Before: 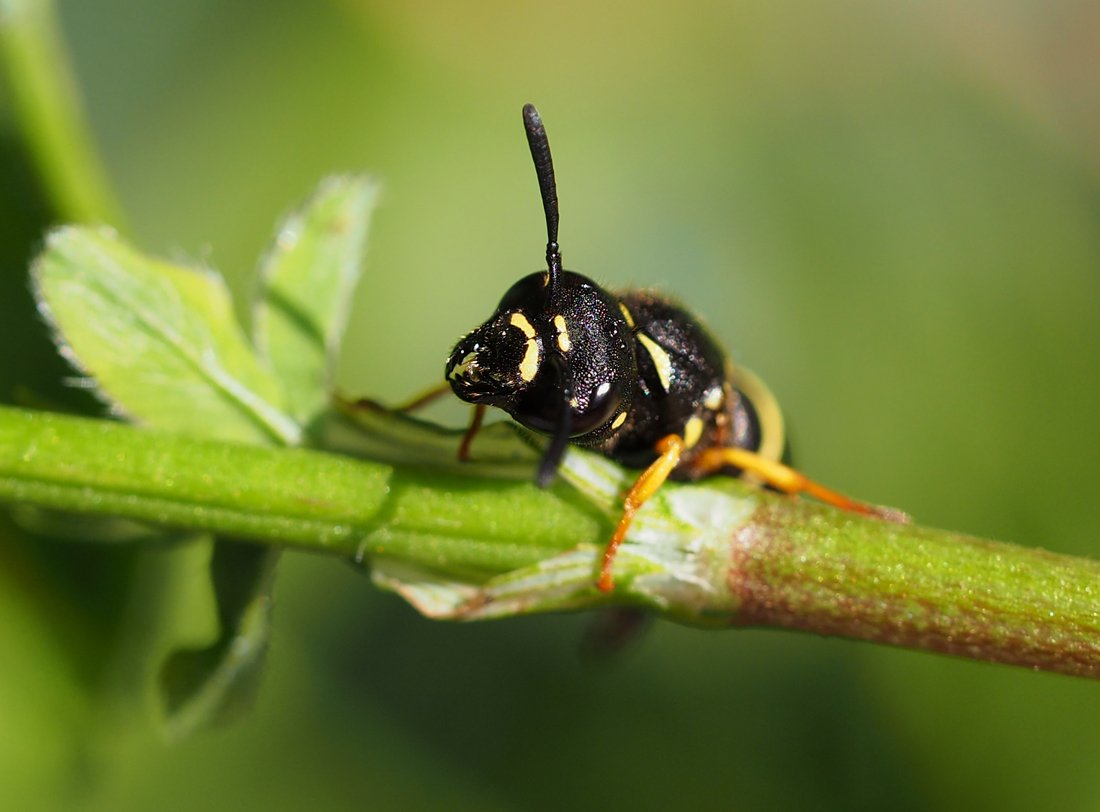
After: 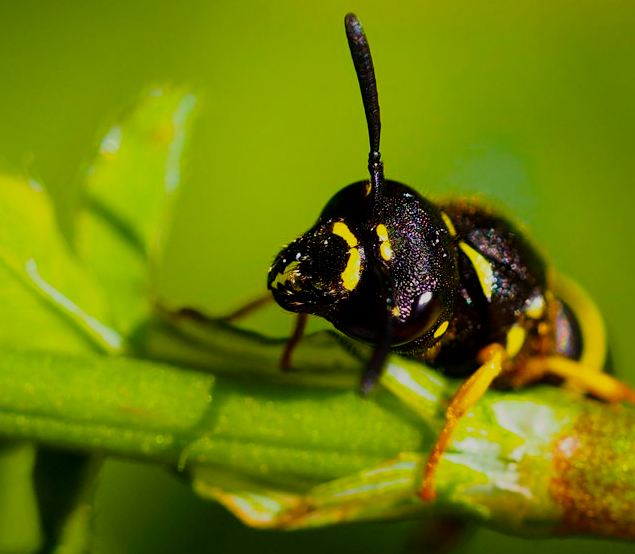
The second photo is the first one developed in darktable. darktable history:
filmic rgb: white relative exposure 3.8 EV, hardness 4.35
contrast brightness saturation: brightness -0.09
color balance rgb: linear chroma grading › global chroma 42%, perceptual saturation grading › global saturation 42%, global vibrance 33%
crop: left 16.202%, top 11.208%, right 26.045%, bottom 20.557%
